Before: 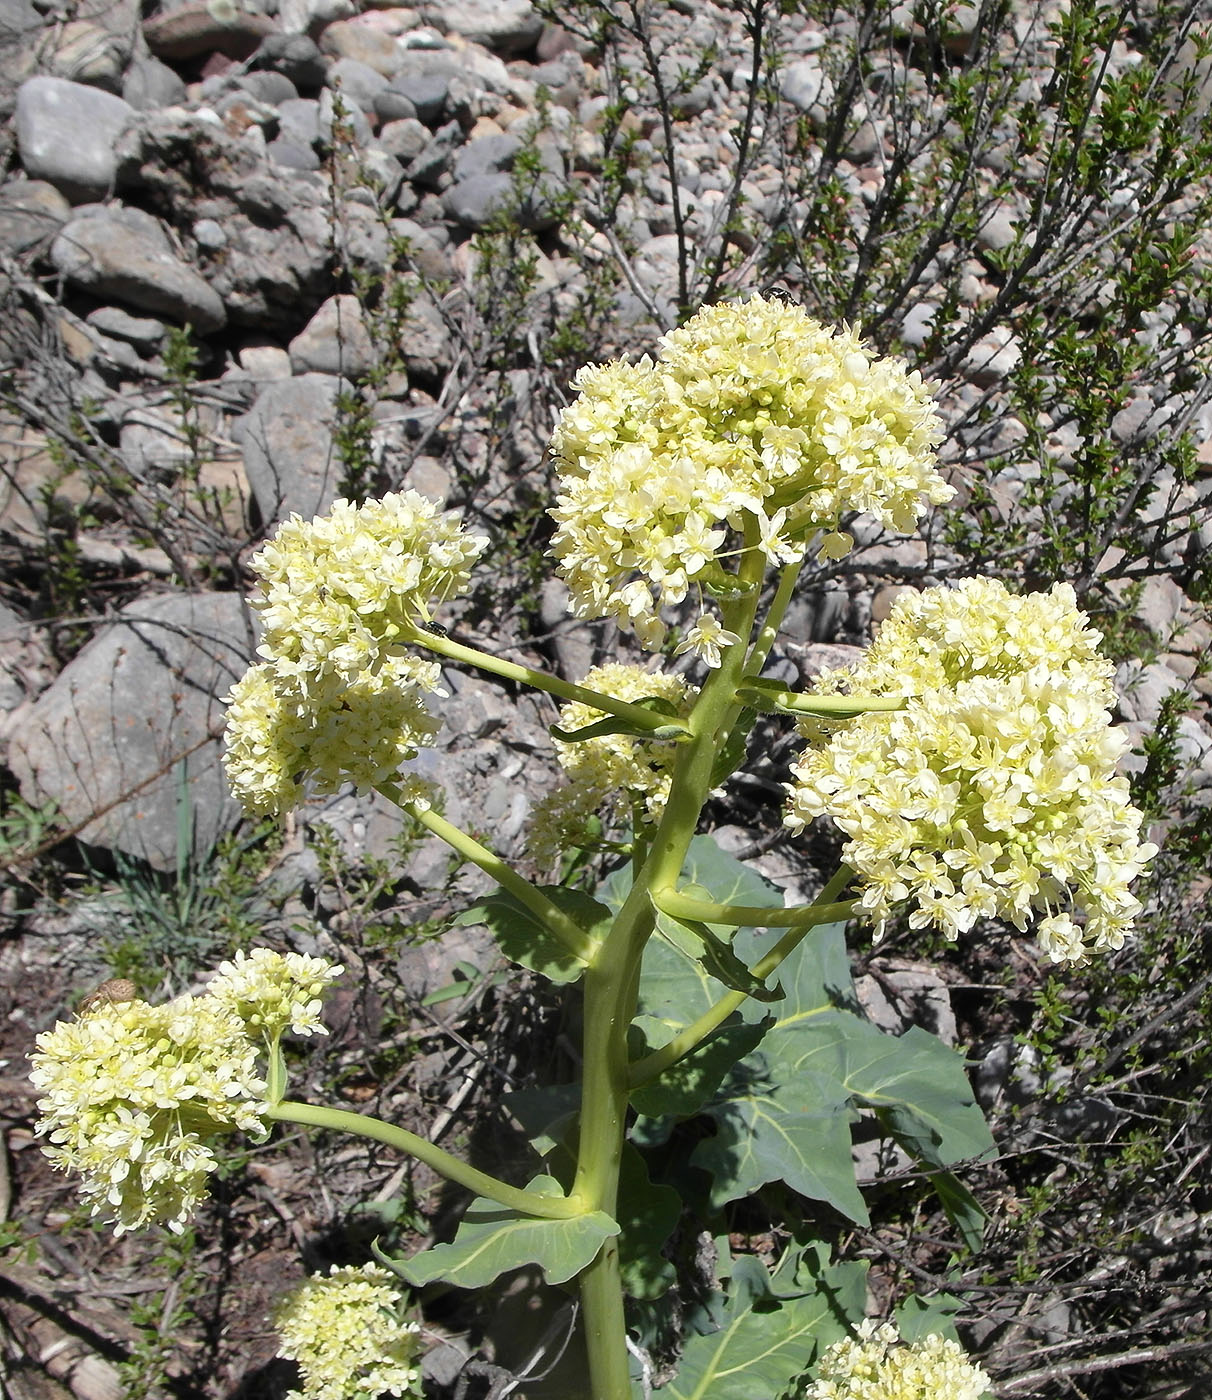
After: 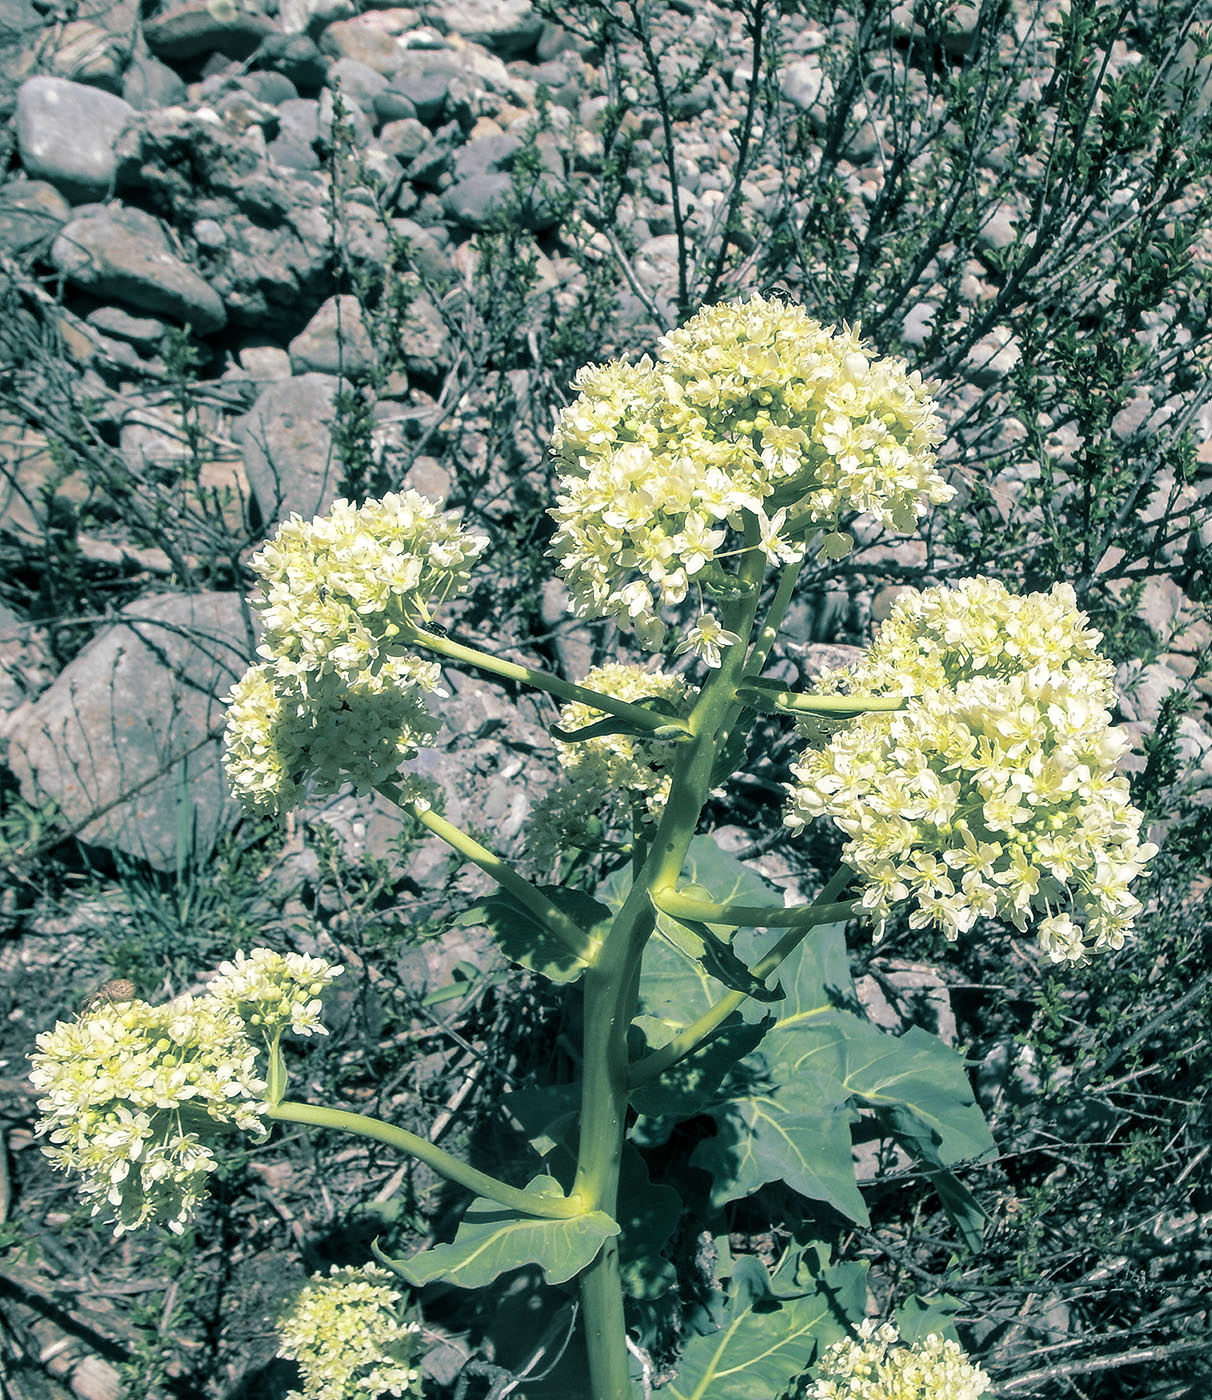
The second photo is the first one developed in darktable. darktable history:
split-toning: shadows › hue 186.43°, highlights › hue 49.29°, compress 30.29%
local contrast: on, module defaults
